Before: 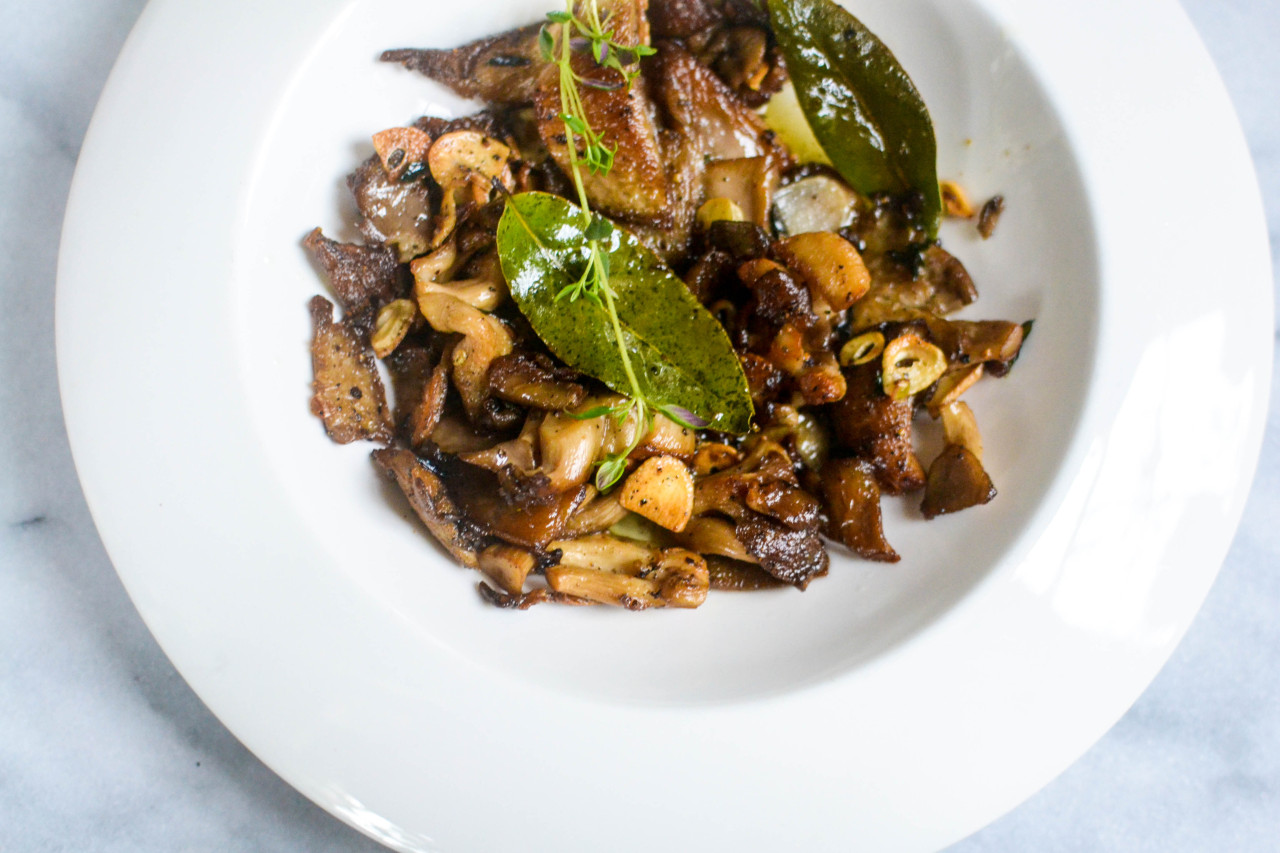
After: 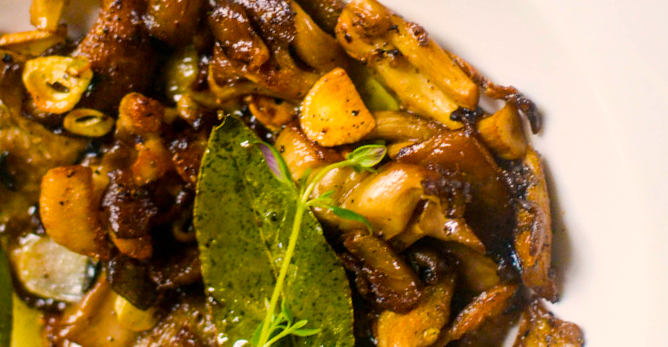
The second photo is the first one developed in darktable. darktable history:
color balance rgb: highlights gain › chroma 3.053%, highlights gain › hue 60.11°, linear chroma grading › global chroma 8.686%, perceptual saturation grading › global saturation 25.05%, global vibrance 19.601%
crop and rotate: angle 147.14°, left 9.104%, top 15.562%, right 4.512%, bottom 17.079%
